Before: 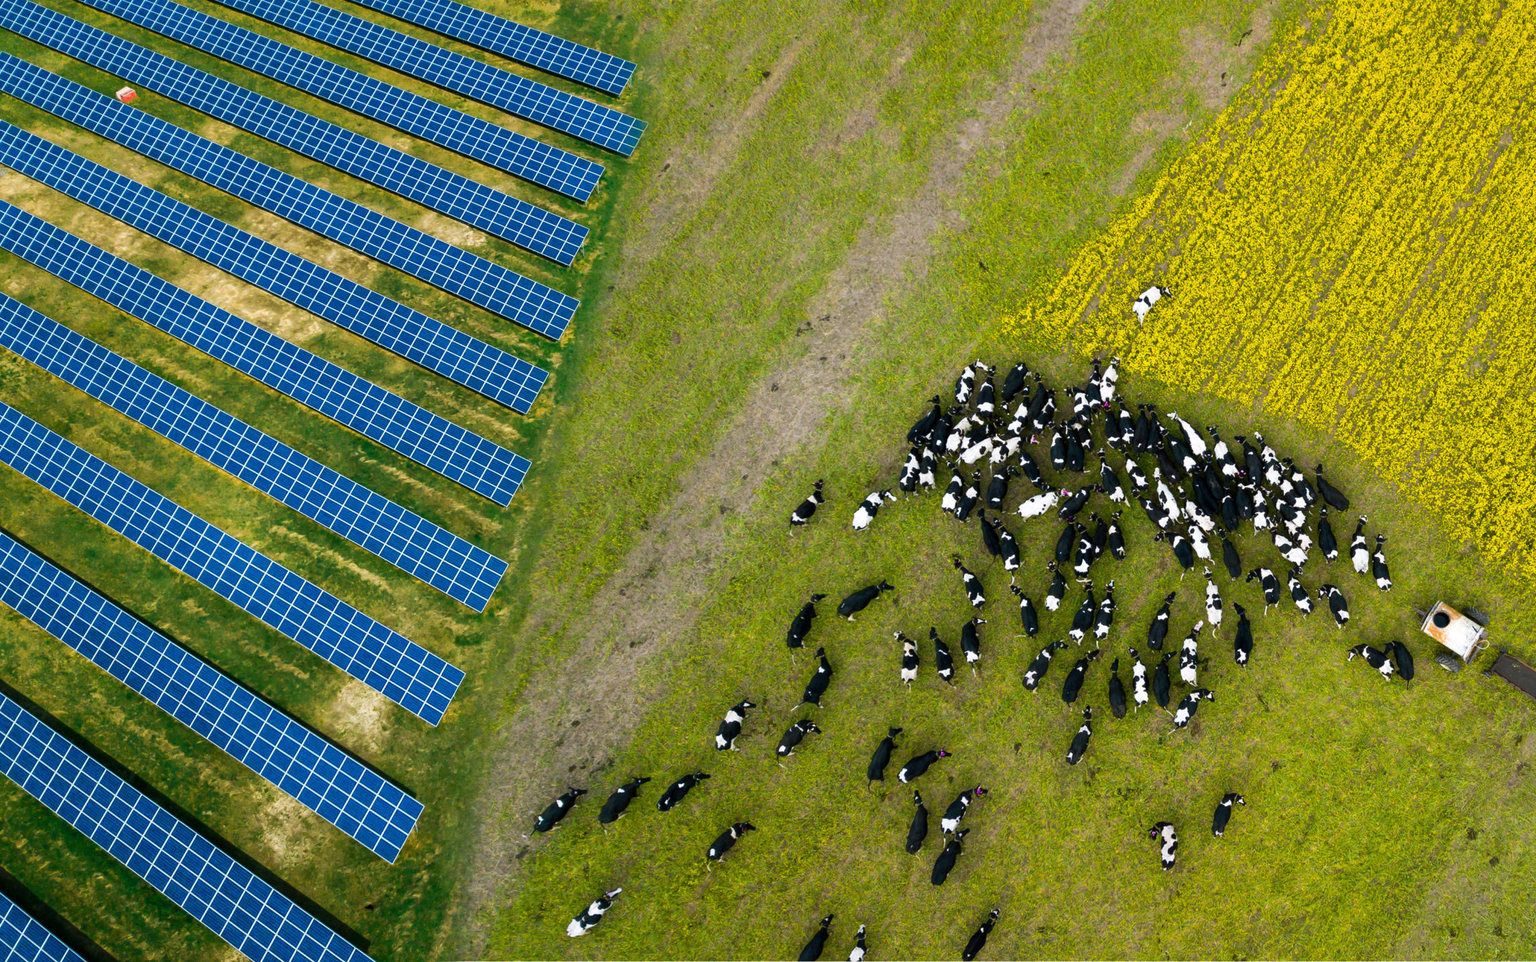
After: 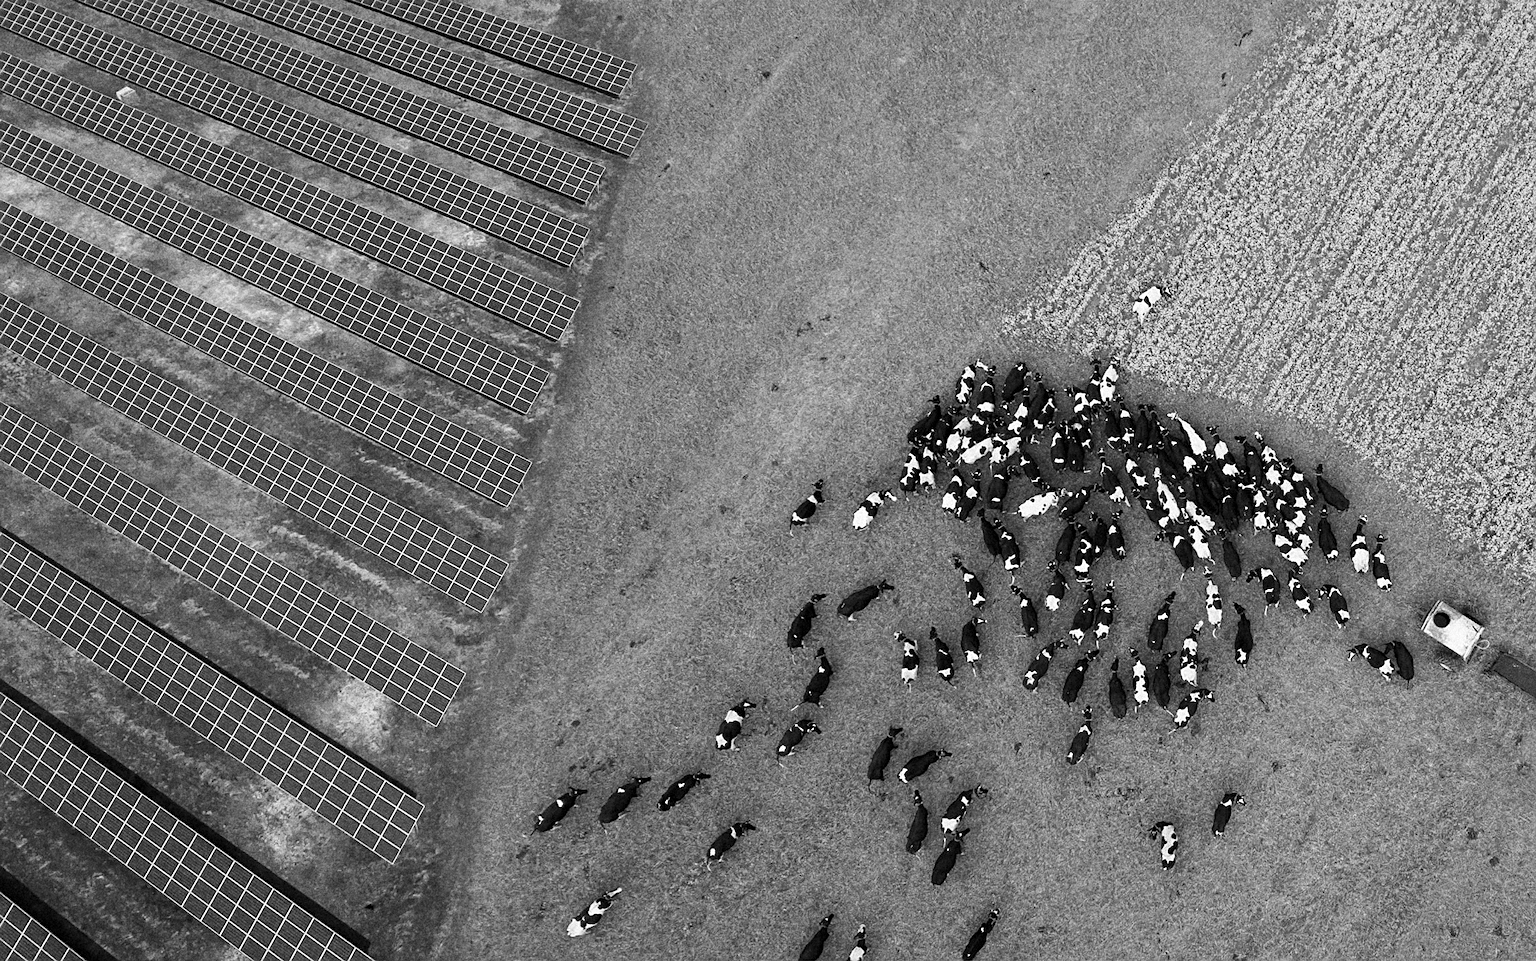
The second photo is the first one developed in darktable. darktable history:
white balance: red 0.967, blue 1.119, emerald 0.756
monochrome: a 32, b 64, size 2.3
sharpen: on, module defaults
grain: coarseness 14.49 ISO, strength 48.04%, mid-tones bias 35%
